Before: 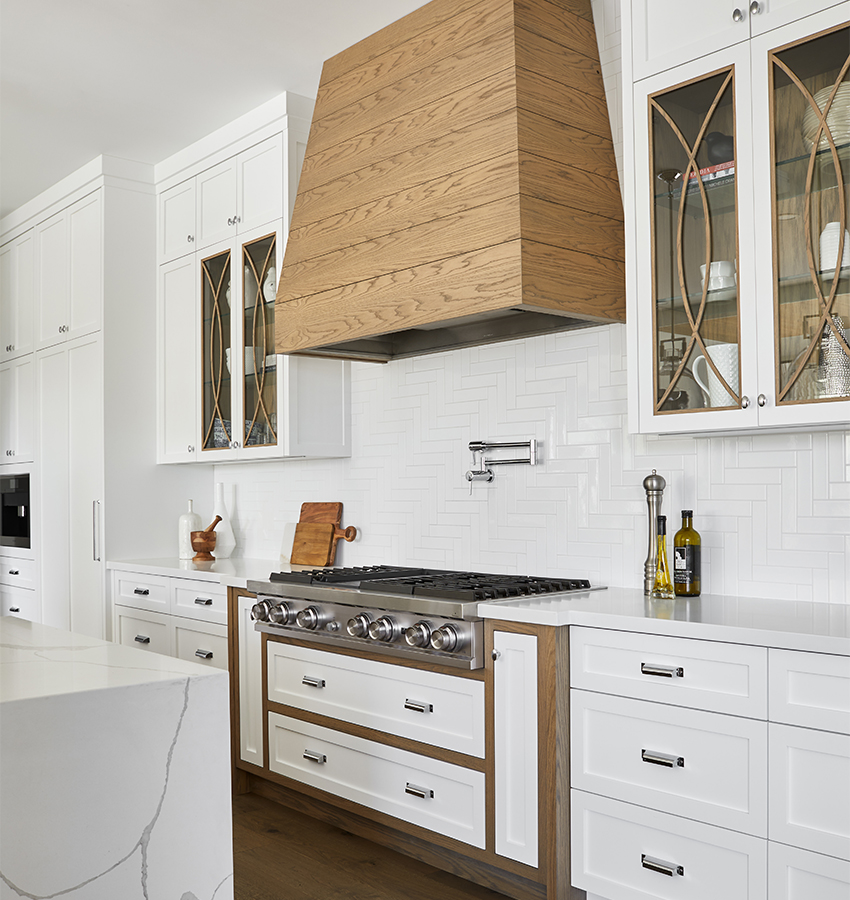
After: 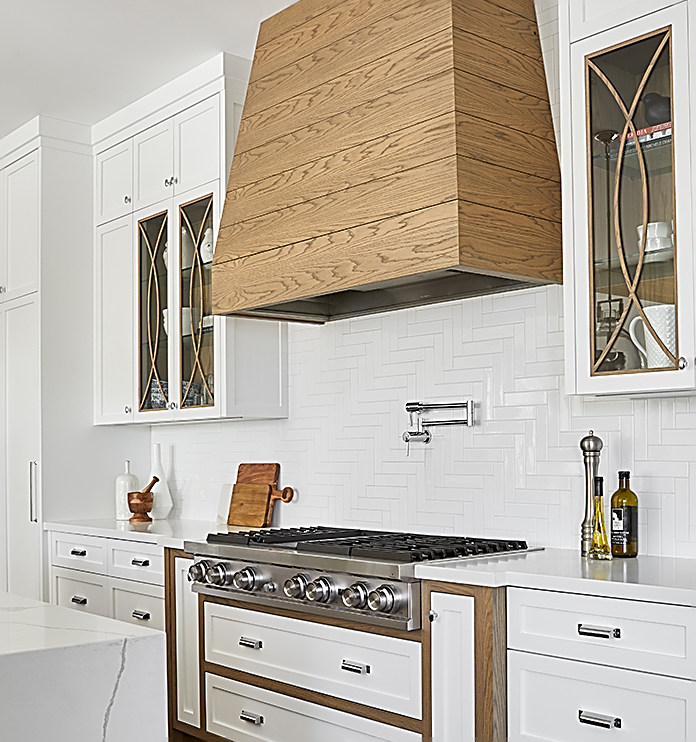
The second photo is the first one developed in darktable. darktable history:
crop and rotate: left 7.523%, top 4.372%, right 10.579%, bottom 13.132%
sharpen: amount 0.904
